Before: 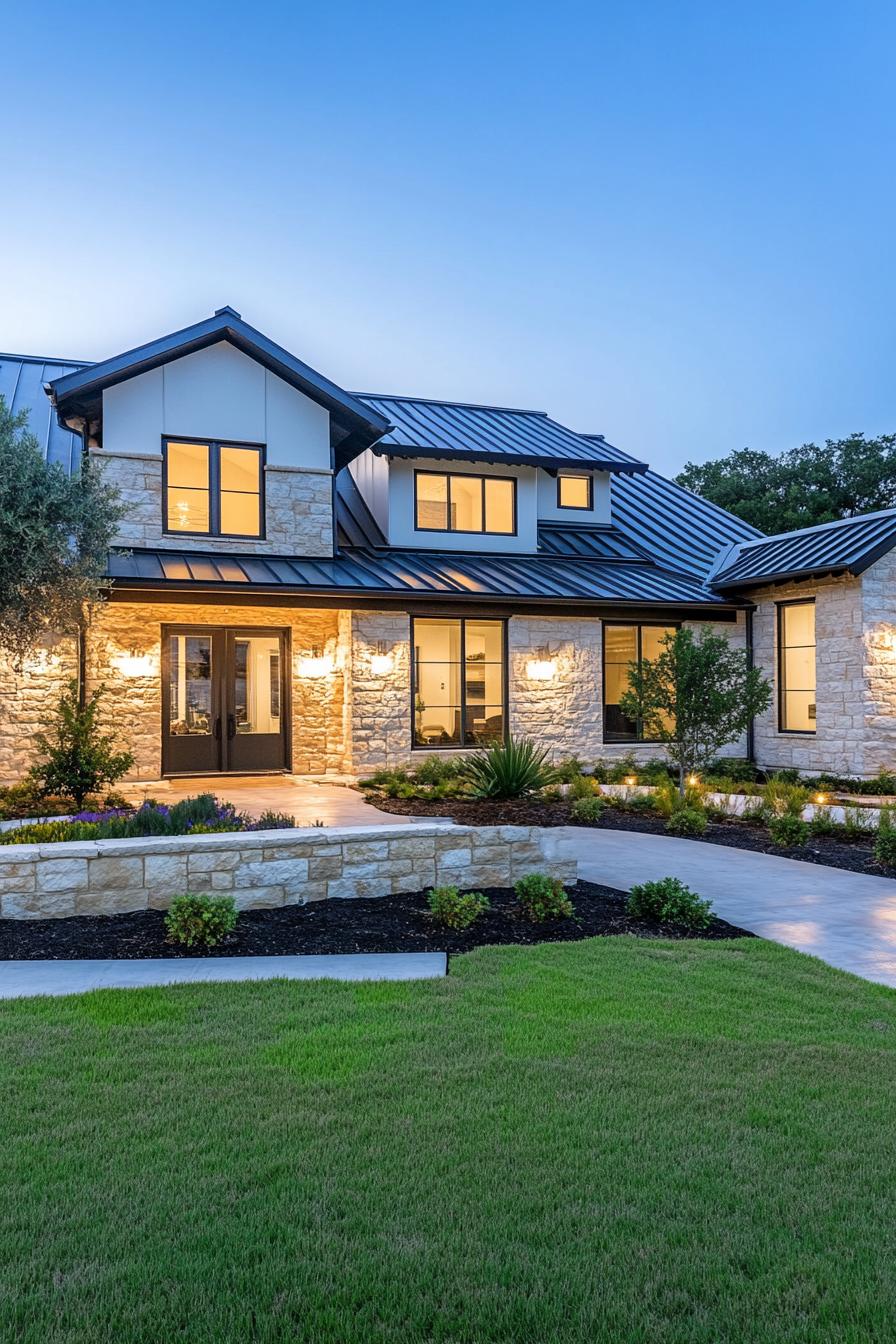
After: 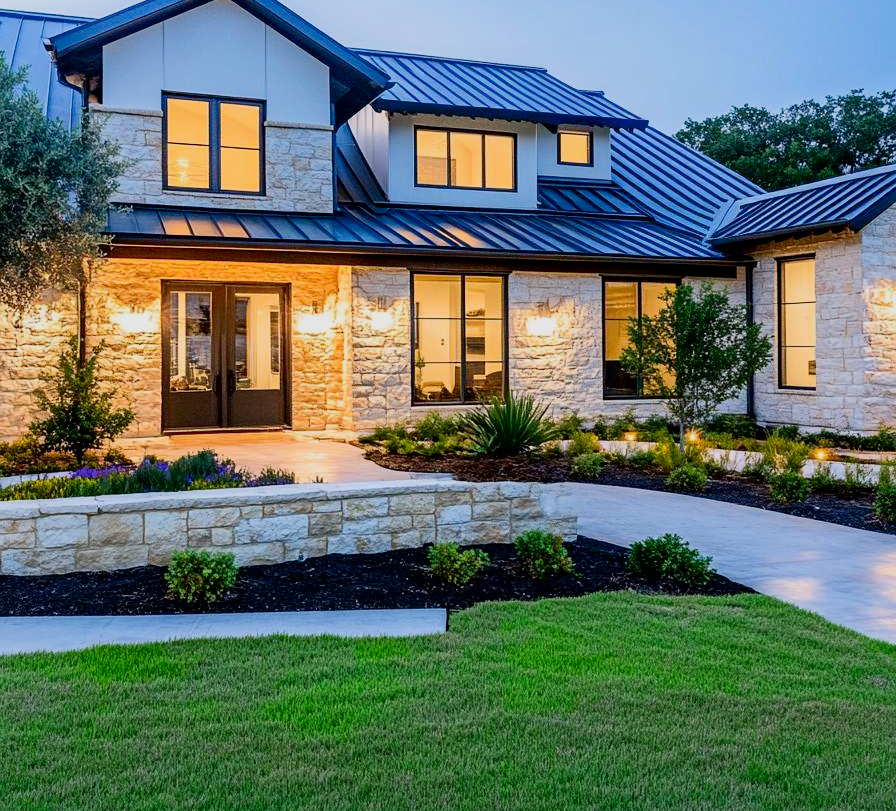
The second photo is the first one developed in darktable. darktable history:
filmic rgb: black relative exposure -7.65 EV, white relative exposure 4.56 EV, hardness 3.61, contrast in shadows safe
shadows and highlights: on, module defaults
crop and rotate: top 25.638%, bottom 13.986%
exposure: exposure 0.203 EV, compensate exposure bias true, compensate highlight preservation false
contrast brightness saturation: contrast 0.213, brightness -0.11, saturation 0.208
tone equalizer: -8 EV -0.444 EV, -7 EV -0.362 EV, -6 EV -0.36 EV, -5 EV -0.206 EV, -3 EV 0.252 EV, -2 EV 0.329 EV, -1 EV 0.393 EV, +0 EV 0.427 EV
